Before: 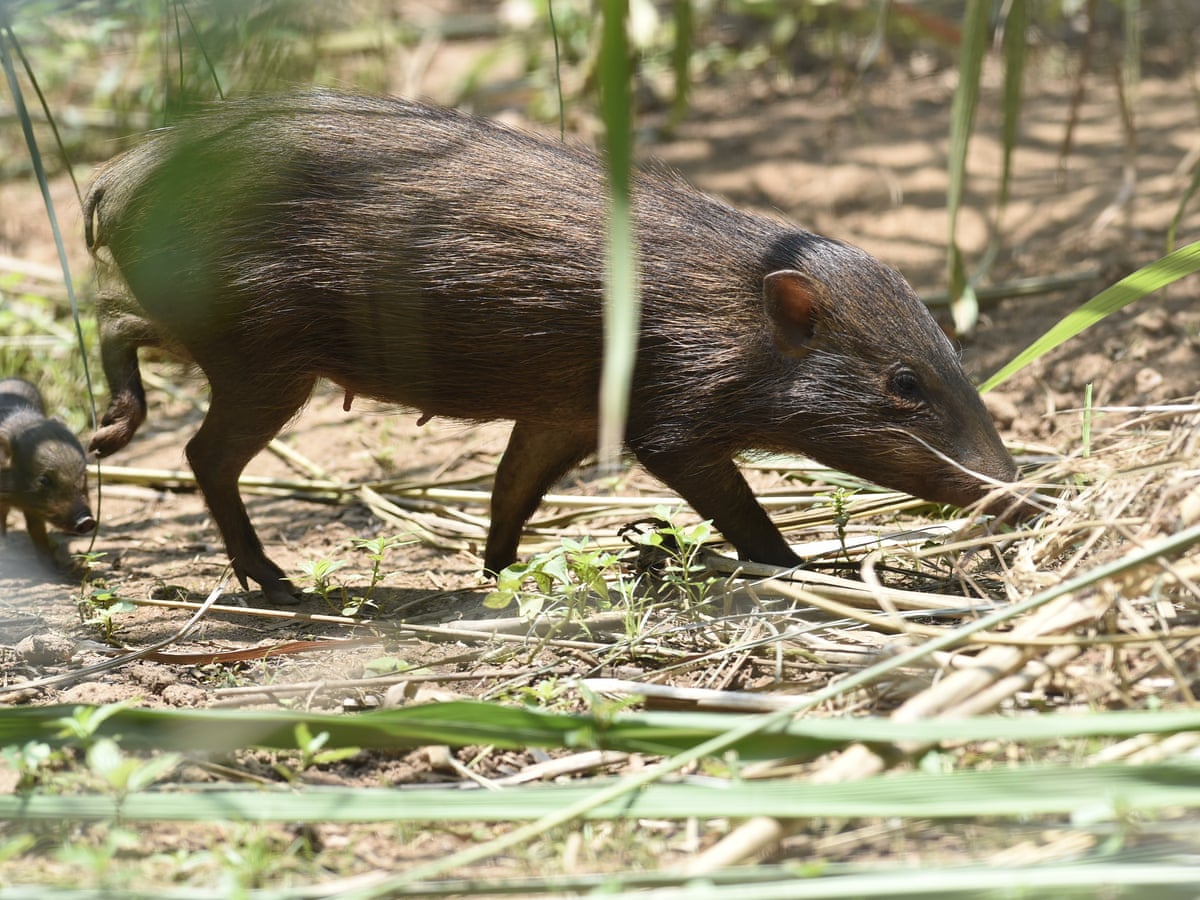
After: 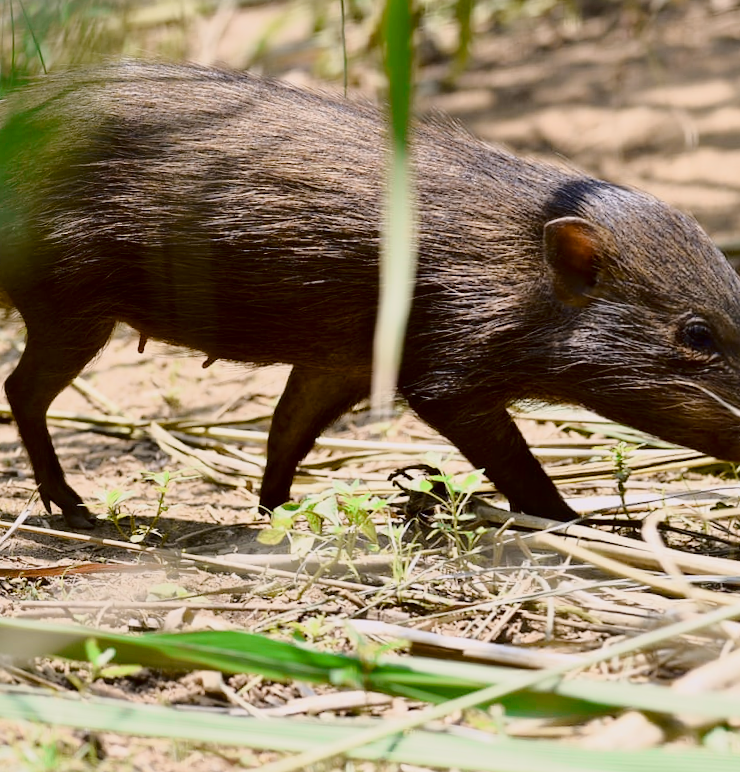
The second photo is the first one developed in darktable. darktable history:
tone curve: curves: ch0 [(0.003, 0.003) (0.104, 0.026) (0.236, 0.181) (0.401, 0.443) (0.495, 0.55) (0.625, 0.67) (0.819, 0.841) (0.96, 0.899)]; ch1 [(0, 0) (0.161, 0.092) (0.37, 0.302) (0.424, 0.402) (0.45, 0.466) (0.495, 0.51) (0.573, 0.571) (0.638, 0.641) (0.751, 0.741) (1, 1)]; ch2 [(0, 0) (0.352, 0.403) (0.466, 0.443) (0.524, 0.526) (0.56, 0.556) (1, 1)], color space Lab, independent channels, preserve colors none
rotate and perspective: rotation 1.69°, lens shift (vertical) -0.023, lens shift (horizontal) -0.291, crop left 0.025, crop right 0.988, crop top 0.092, crop bottom 0.842
crop: left 10.644%, right 26.528%
color balance rgb: perceptual saturation grading › global saturation 20%, perceptual saturation grading › highlights -25%, perceptual saturation grading › shadows 50%
